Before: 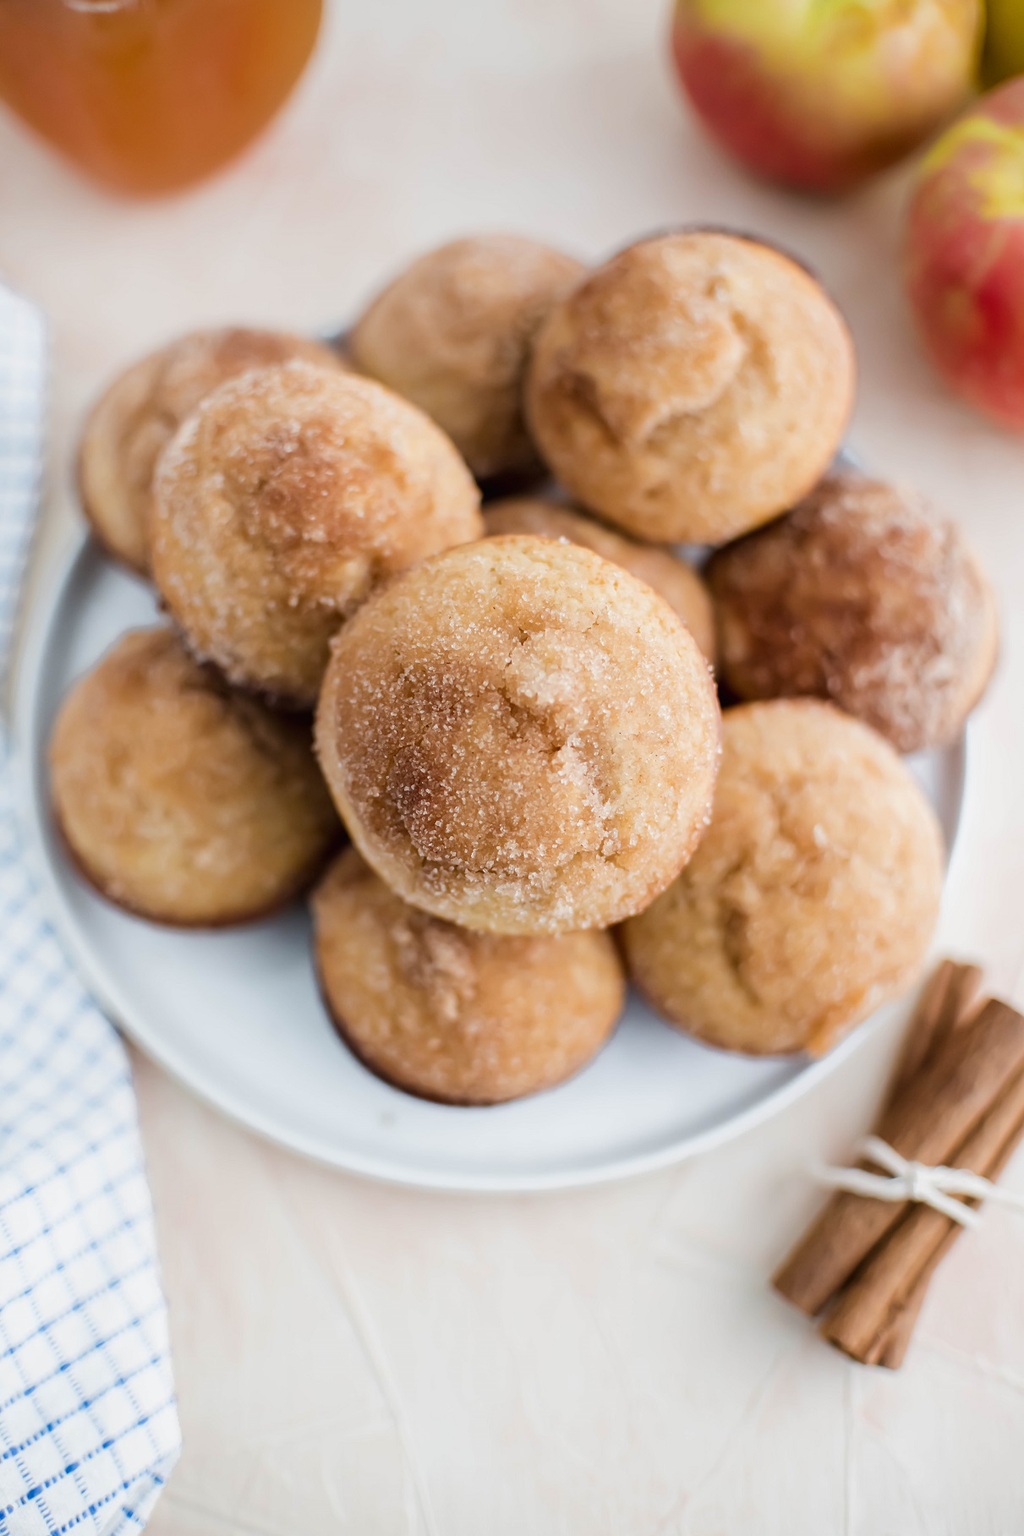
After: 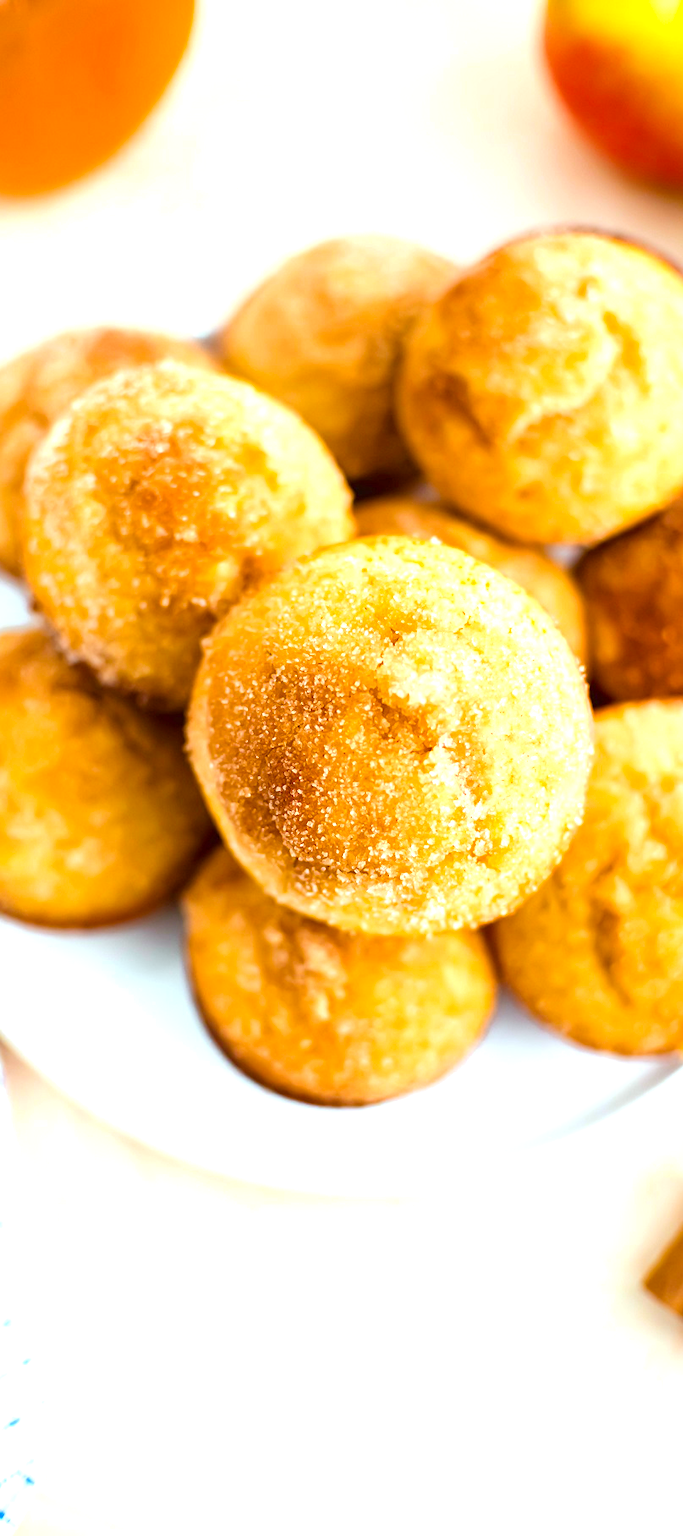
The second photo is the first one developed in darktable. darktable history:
exposure: black level correction 0, exposure 1.001 EV, compensate highlight preservation false
color balance rgb: power › luminance 9.831%, power › chroma 2.822%, power › hue 58.8°, perceptual saturation grading › global saturation 29.928%, global vibrance 25.148%
crop and rotate: left 12.577%, right 20.678%
